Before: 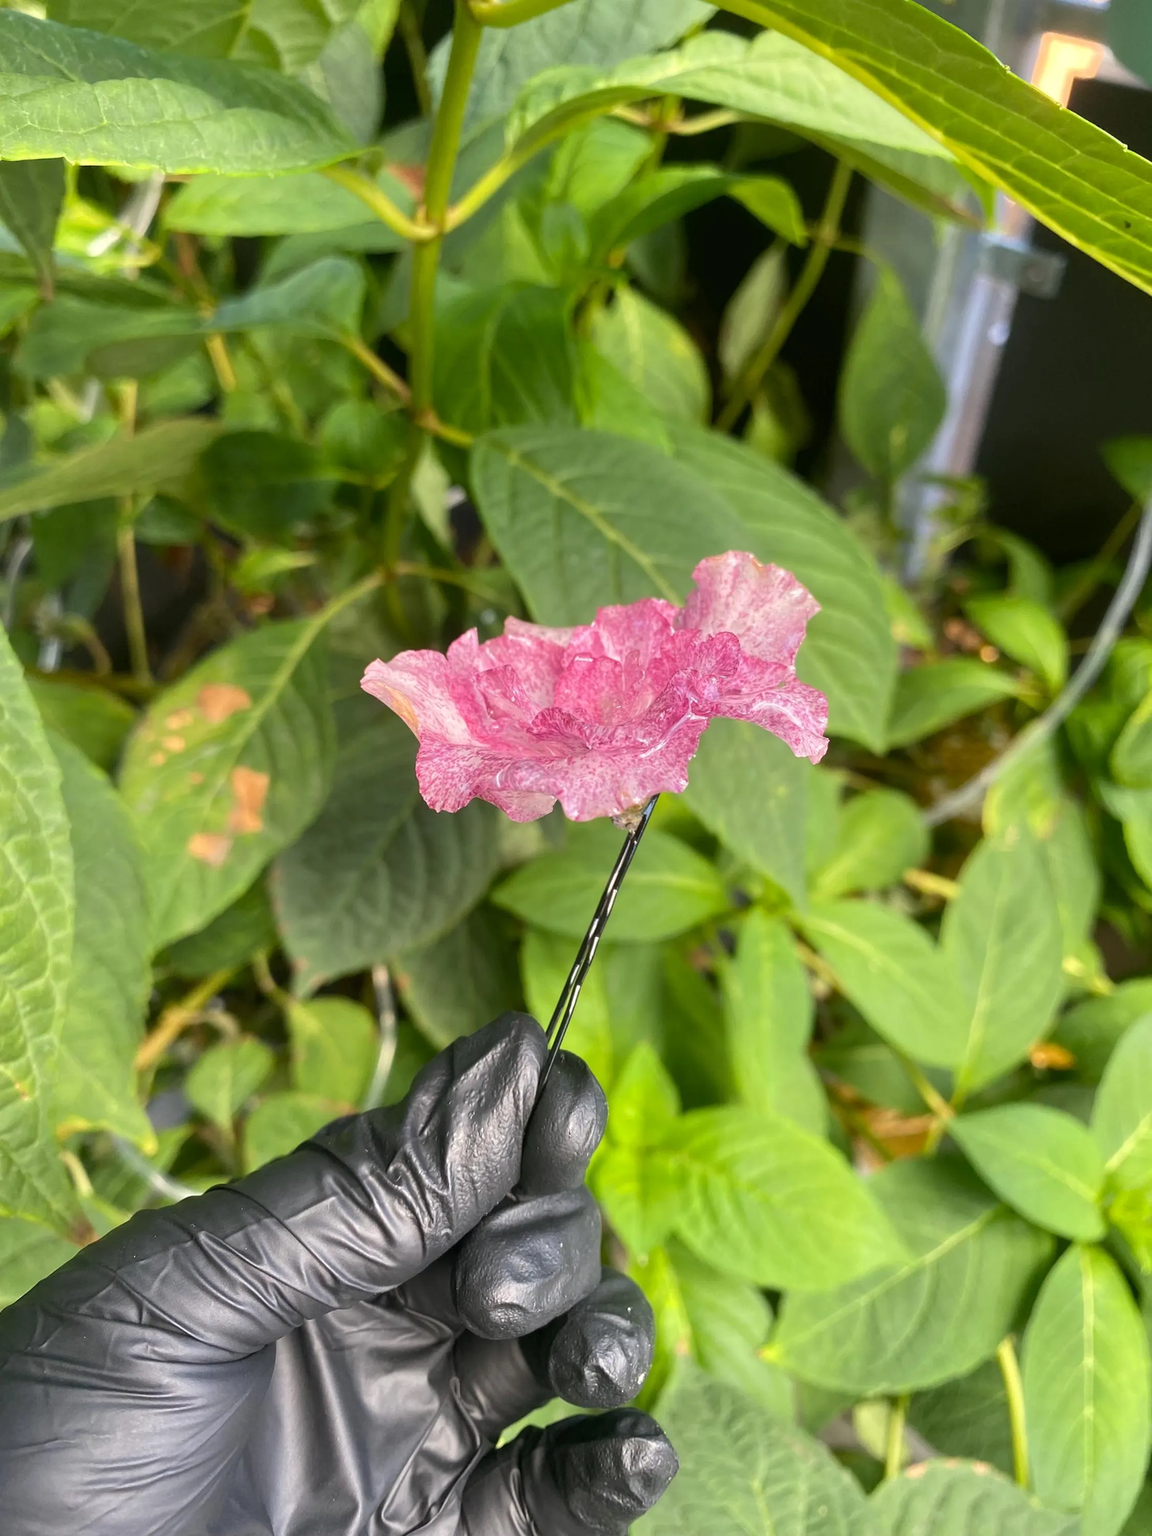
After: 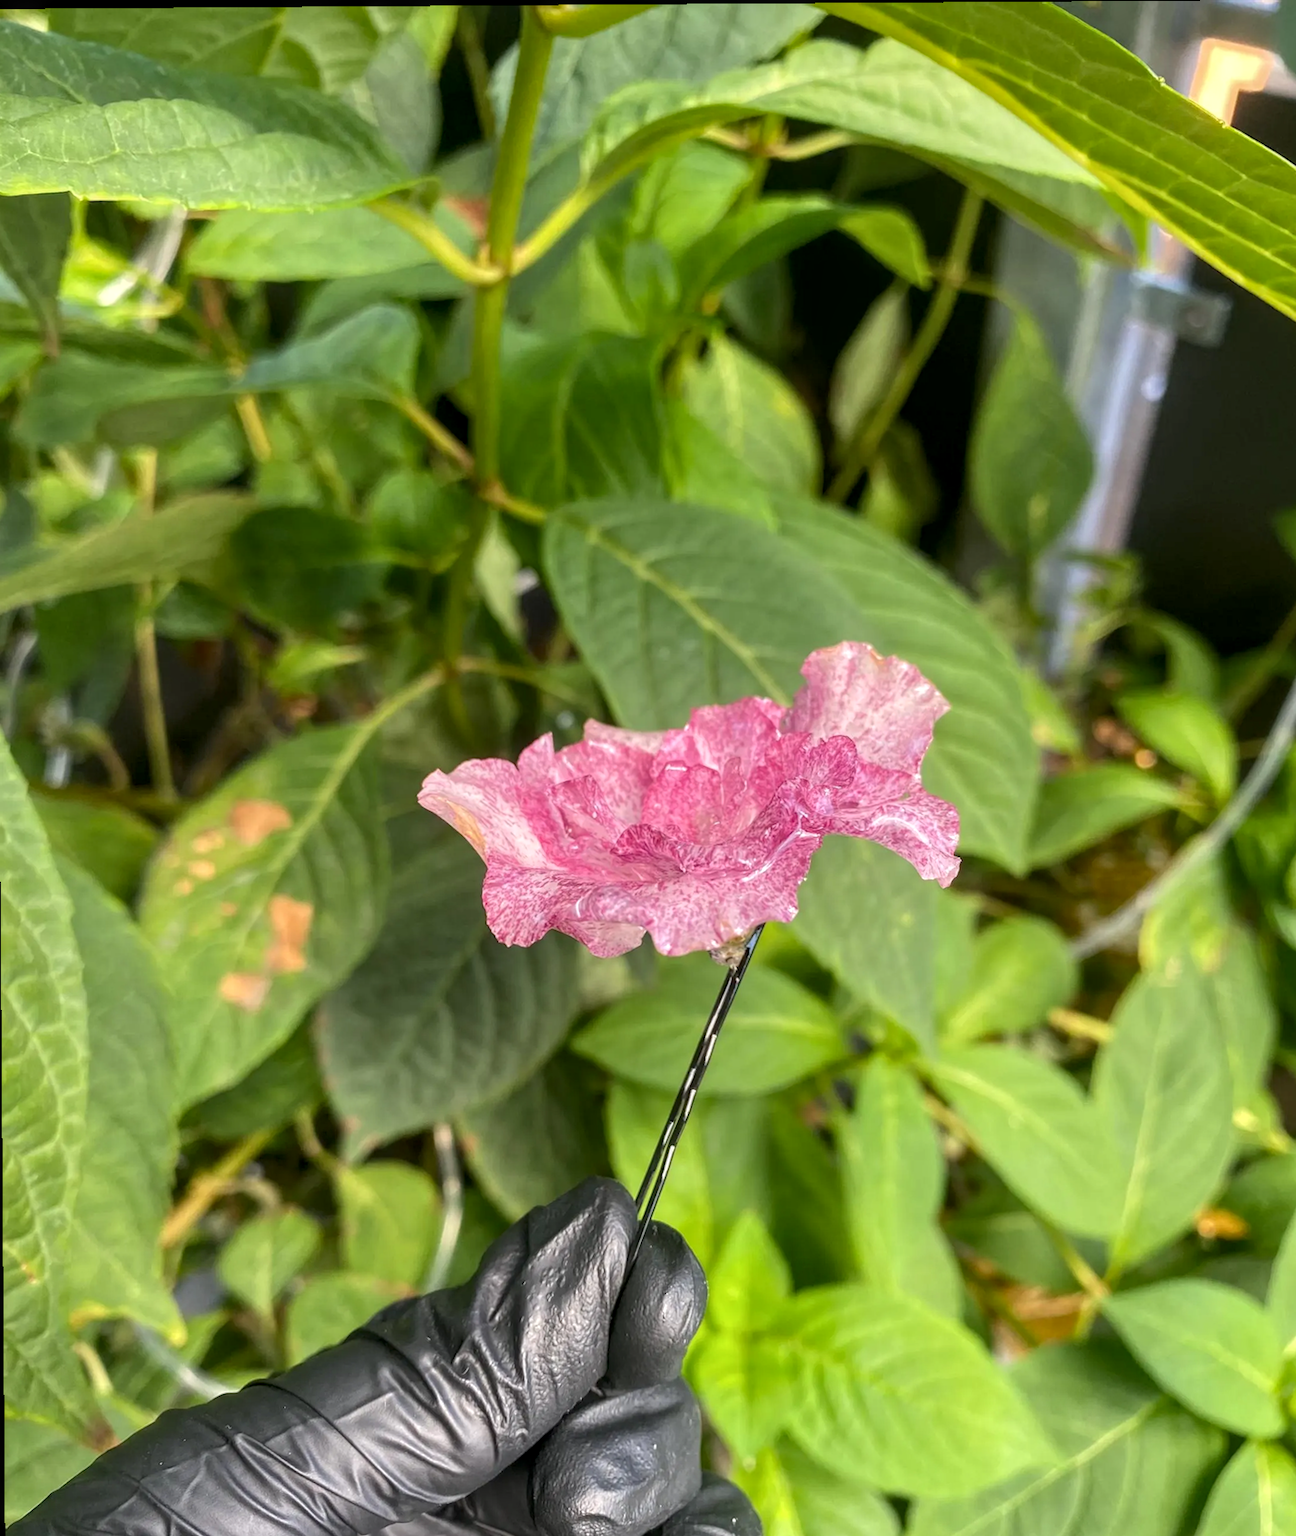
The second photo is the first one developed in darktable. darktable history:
local contrast: on, module defaults
crop and rotate: angle 0.412°, left 0.398%, right 3.289%, bottom 14.069%
levels: gray 50.88%, levels [0, 0.498, 1]
